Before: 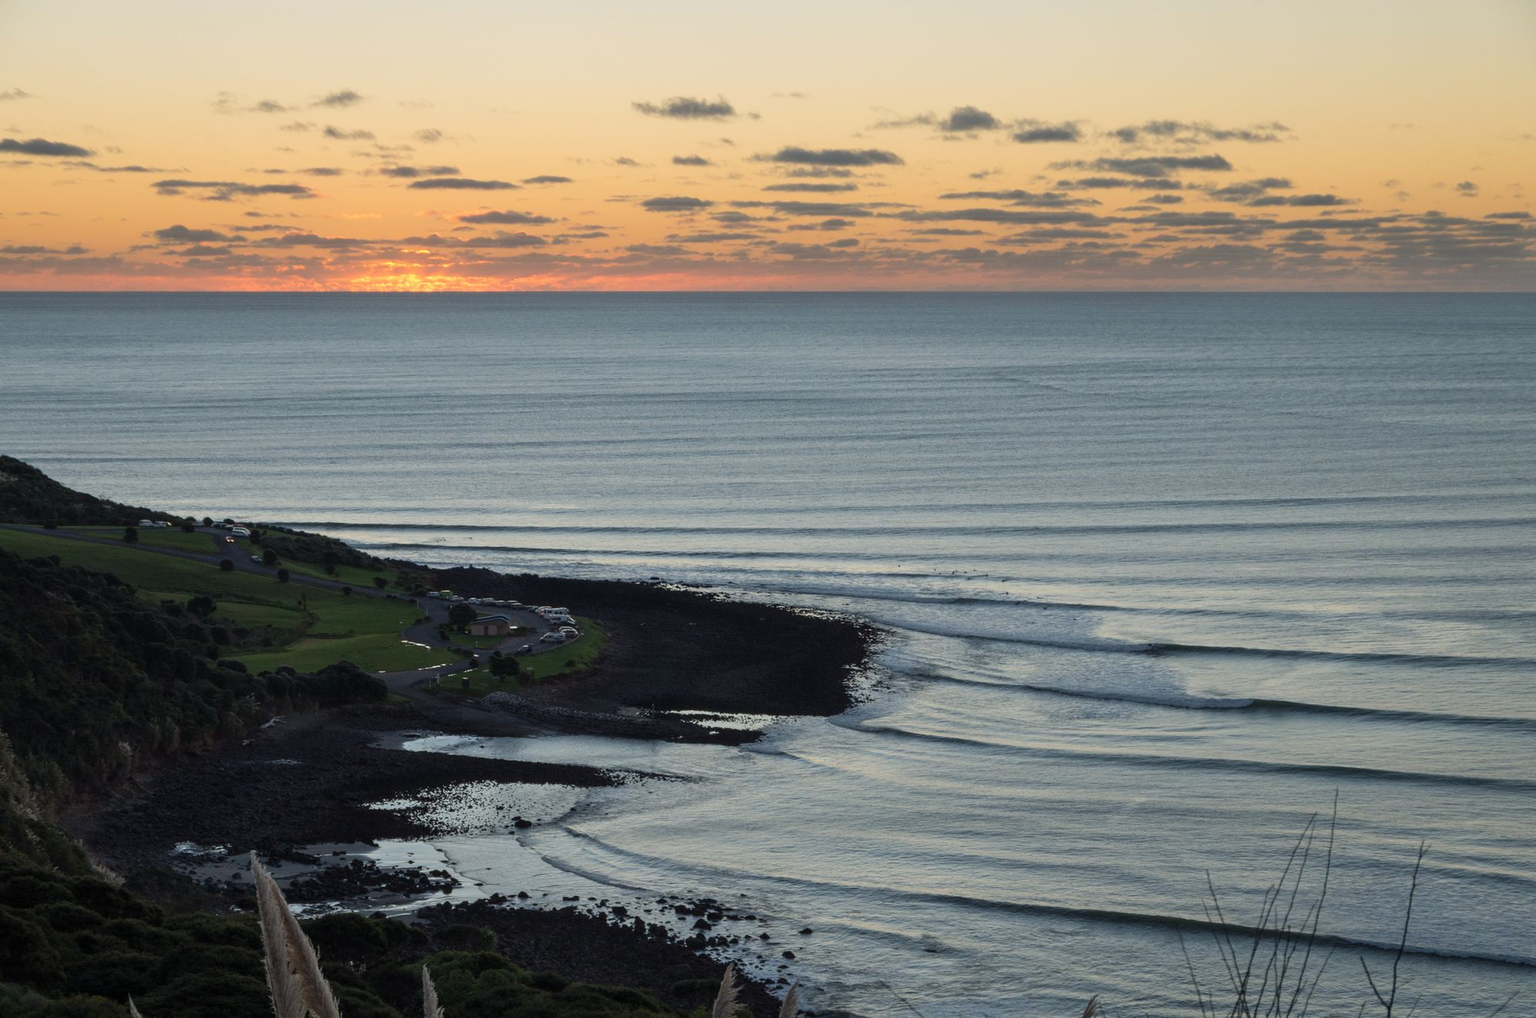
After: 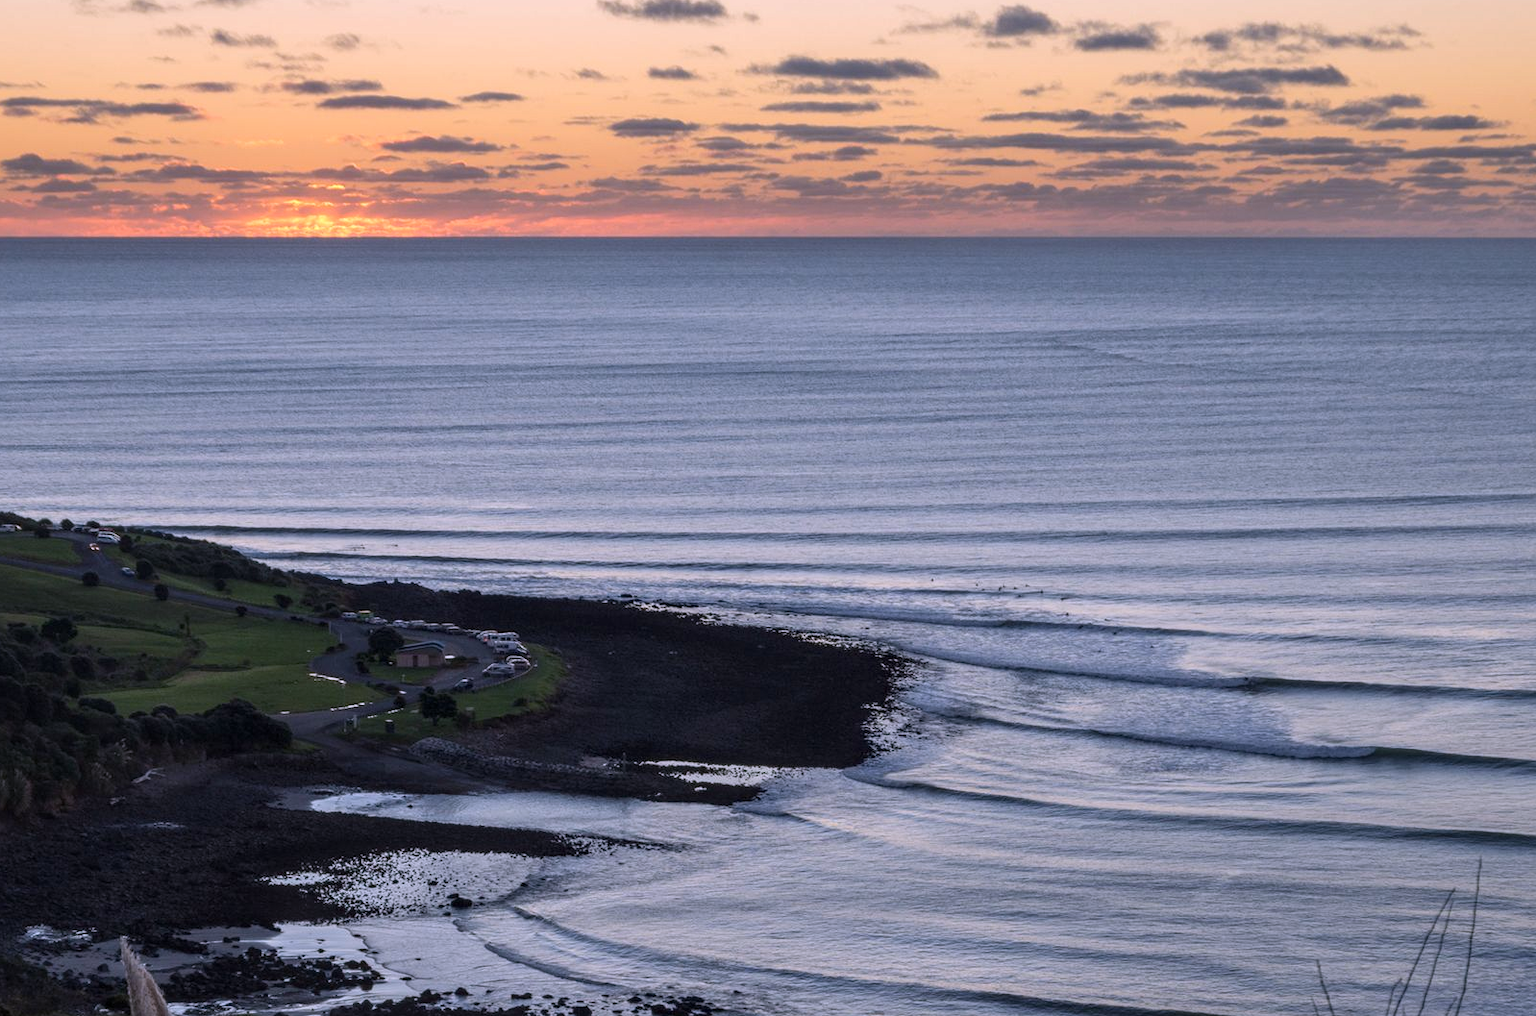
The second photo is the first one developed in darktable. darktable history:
crop and rotate: left 10.071%, top 10.071%, right 10.02%, bottom 10.02%
local contrast: on, module defaults
white balance: red 1.042, blue 1.17
